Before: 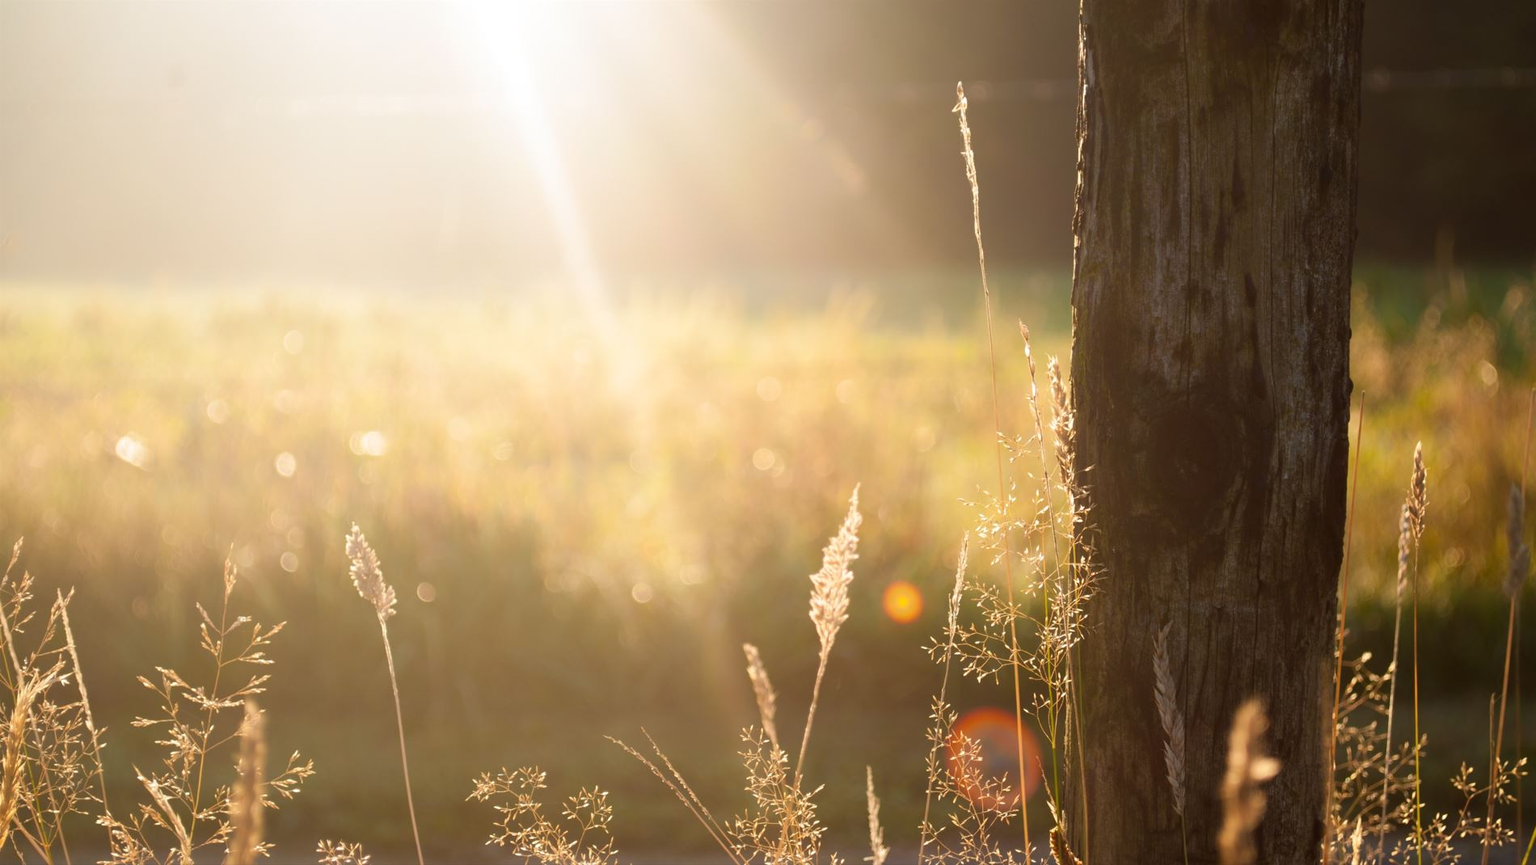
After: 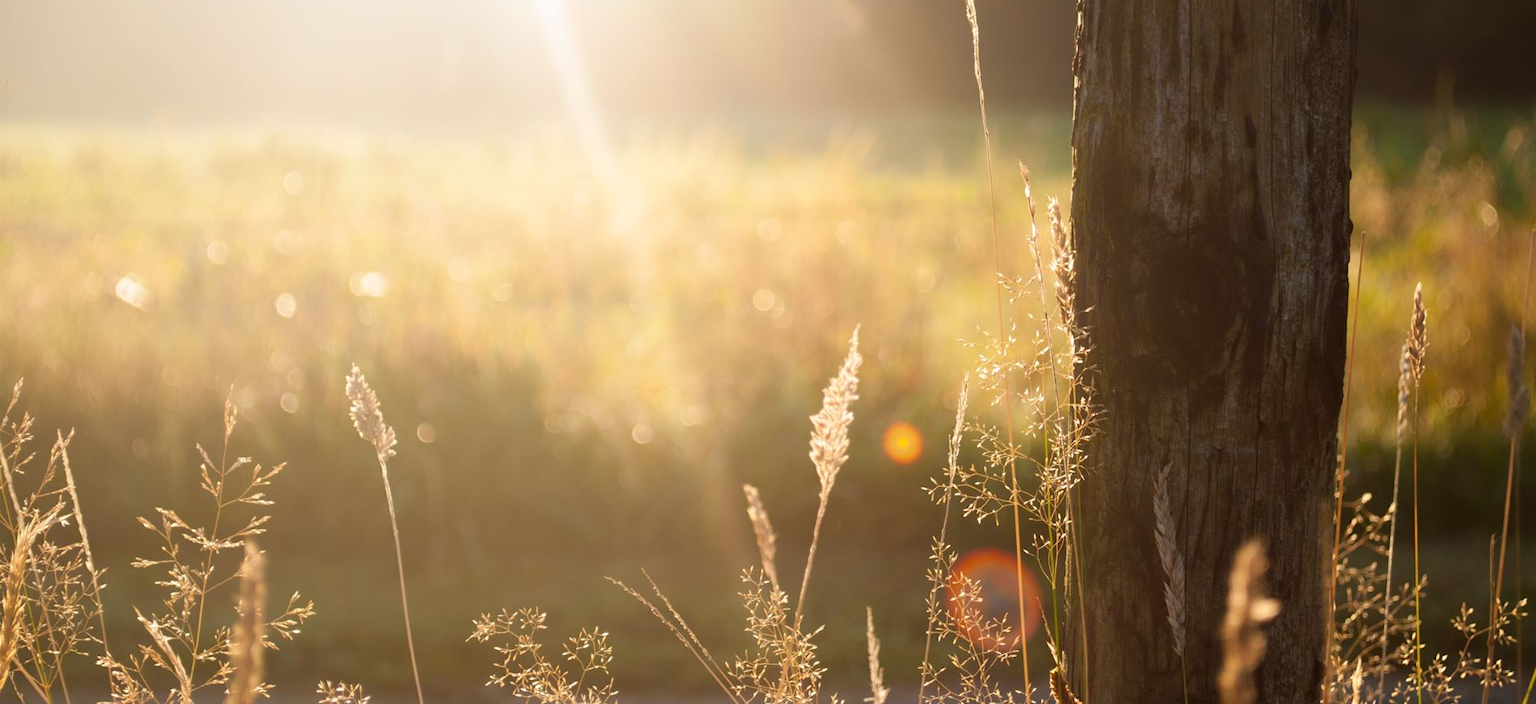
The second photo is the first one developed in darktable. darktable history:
crop and rotate: top 18.449%
